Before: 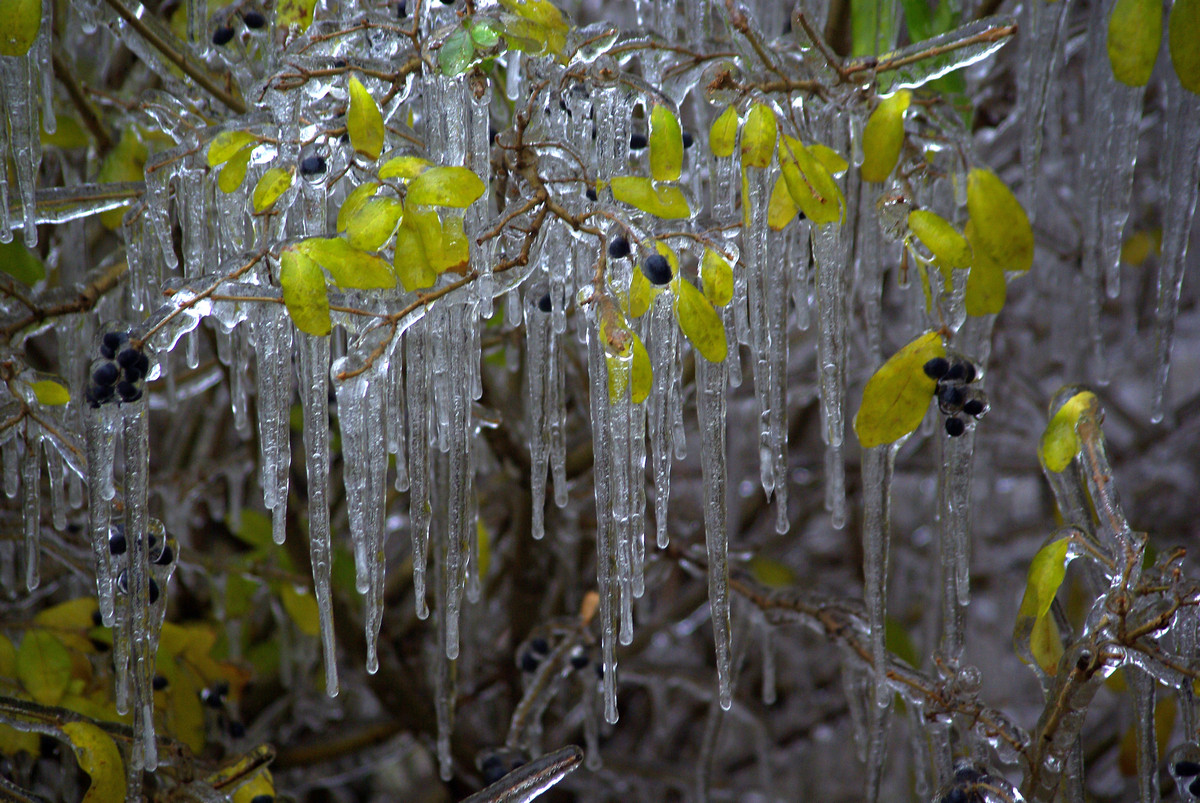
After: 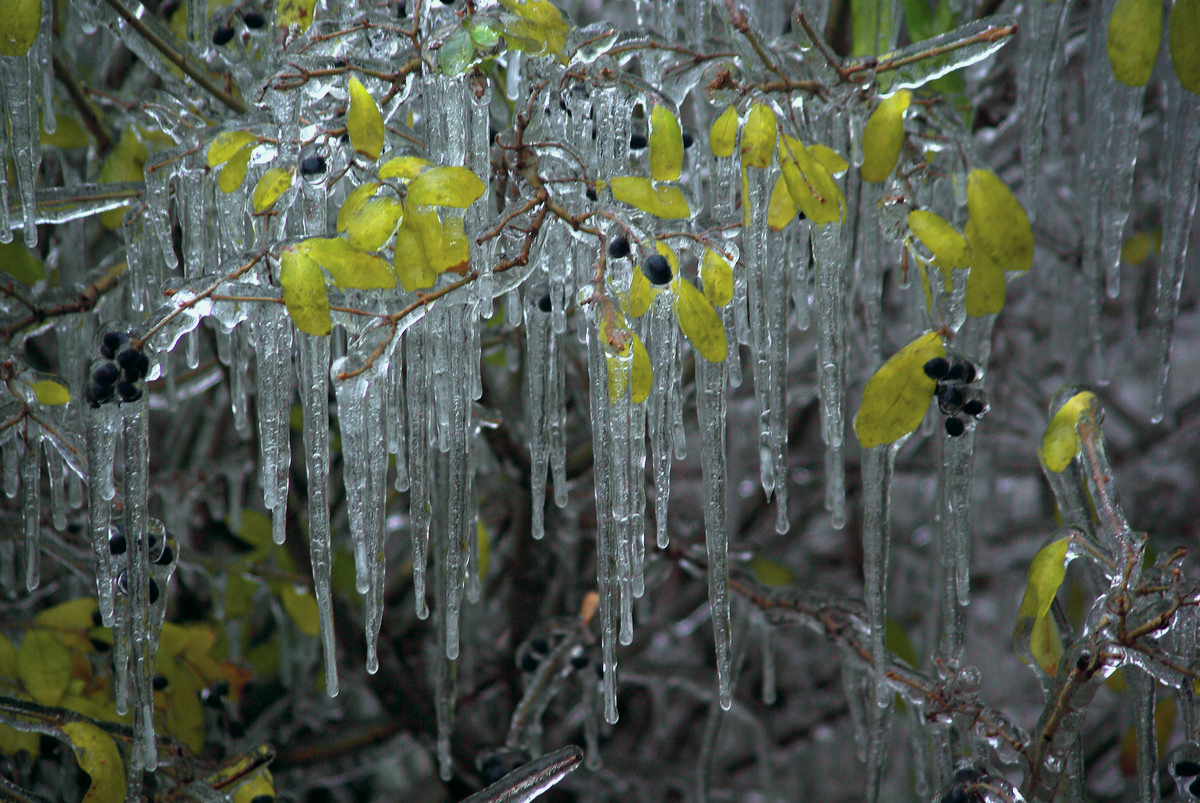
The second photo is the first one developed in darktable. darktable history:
tone curve: curves: ch0 [(0, 0) (0.822, 0.825) (0.994, 0.955)]; ch1 [(0, 0) (0.226, 0.261) (0.383, 0.397) (0.46, 0.46) (0.498, 0.479) (0.524, 0.523) (0.578, 0.575) (1, 1)]; ch2 [(0, 0) (0.438, 0.456) (0.5, 0.498) (0.547, 0.515) (0.597, 0.58) (0.629, 0.603) (1, 1)], color space Lab, independent channels, preserve colors none
